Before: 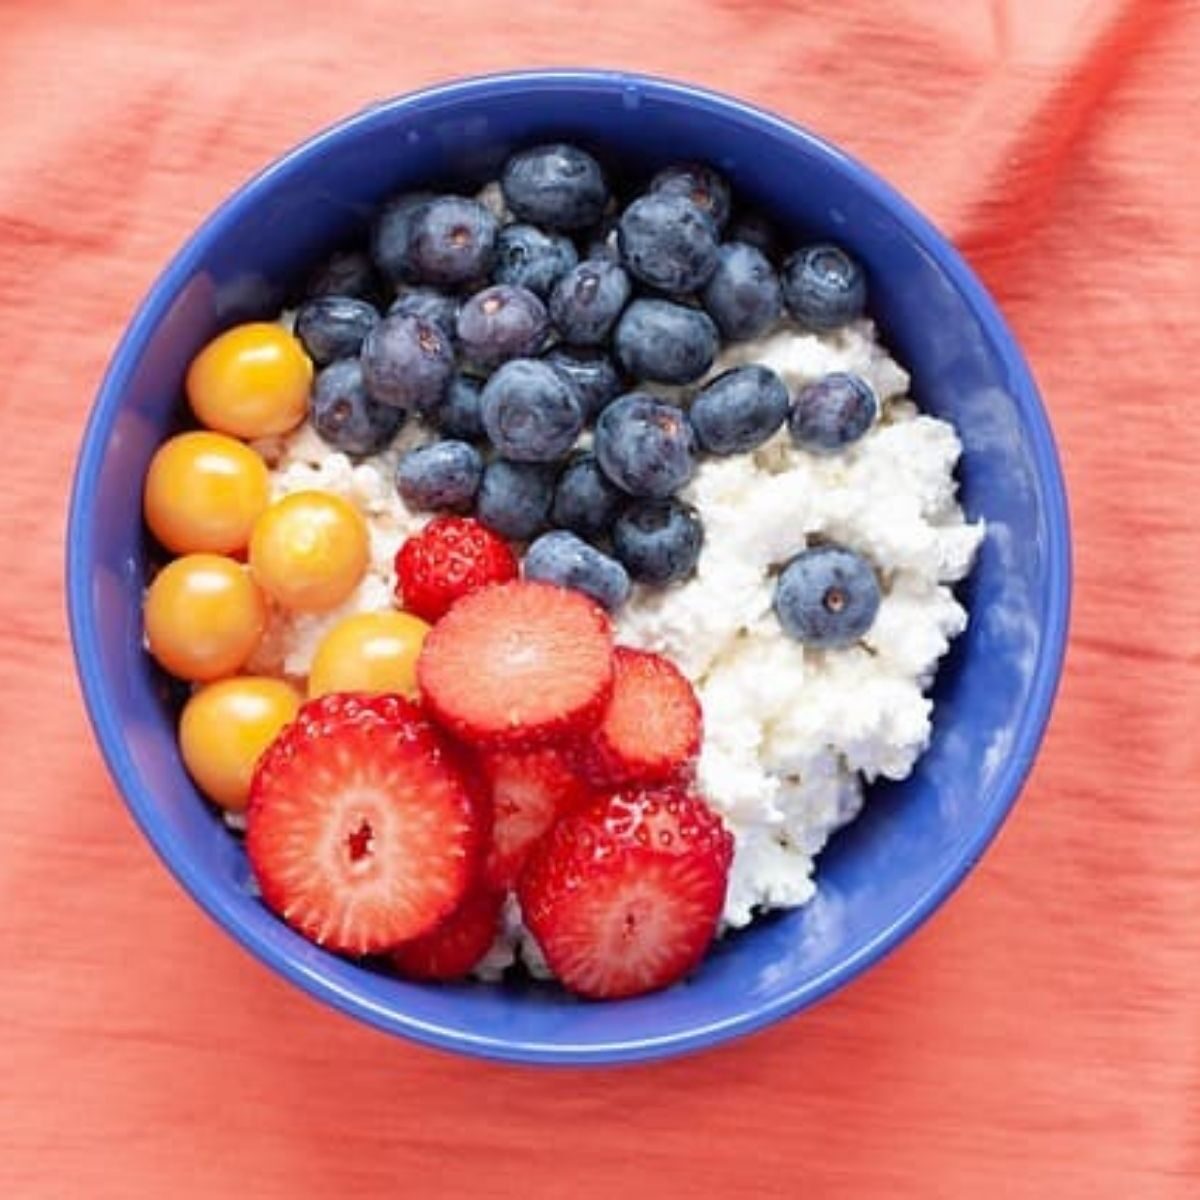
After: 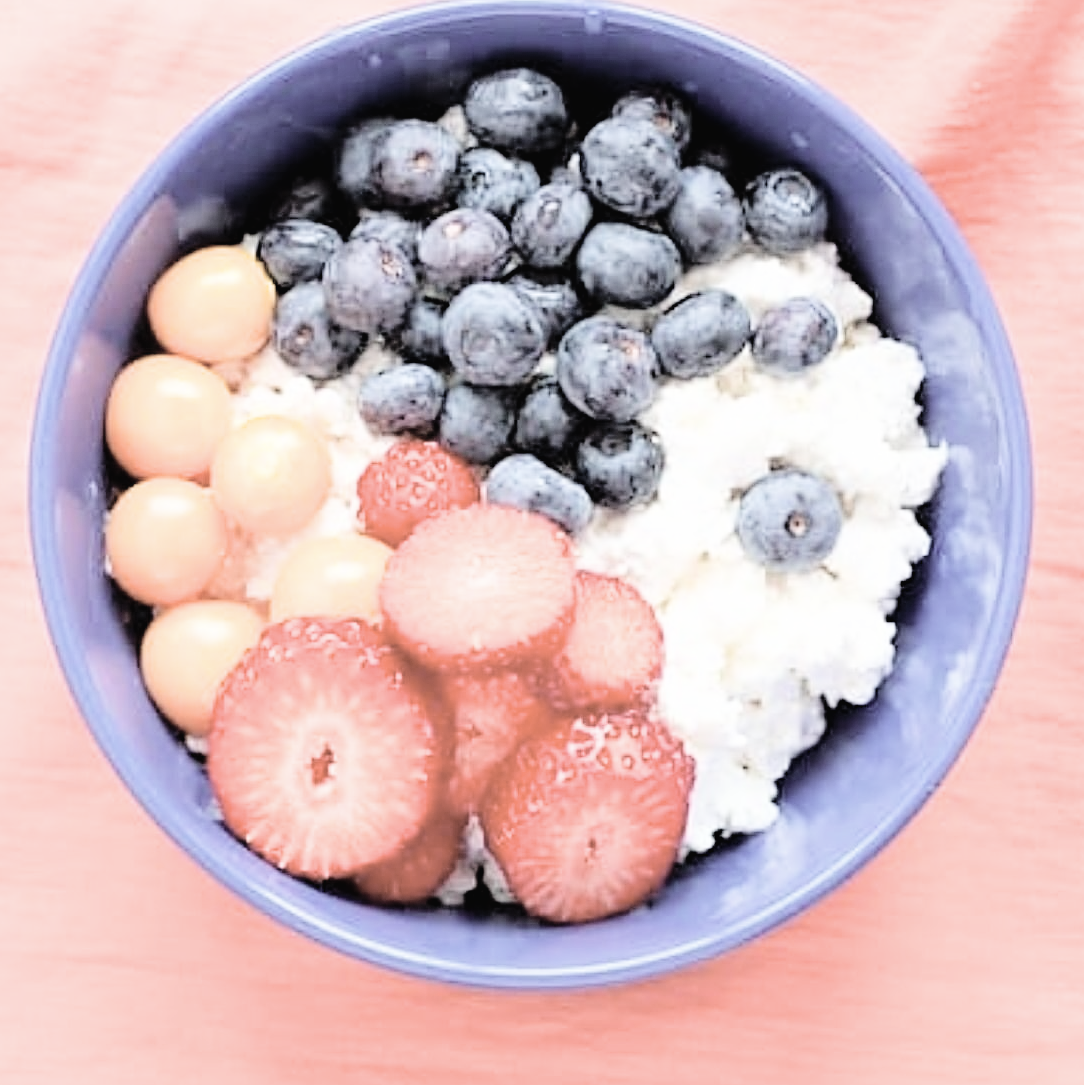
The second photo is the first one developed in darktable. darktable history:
crop: left 3.23%, top 6.362%, right 6.378%, bottom 3.213%
sharpen: amount 0.49
exposure: exposure 0.378 EV, compensate exposure bias true, compensate highlight preservation false
tone equalizer: -8 EV -0.774 EV, -7 EV -0.719 EV, -6 EV -0.58 EV, -5 EV -0.419 EV, -3 EV 0.4 EV, -2 EV 0.6 EV, -1 EV 0.692 EV, +0 EV 0.766 EV
filmic rgb: black relative exposure -8.12 EV, white relative exposure 3.76 EV, threshold 3 EV, hardness 4.42, enable highlight reconstruction true
contrast brightness saturation: brightness 0.19, saturation -0.515
tone curve: curves: ch0 [(0, 0) (0.003, 0.018) (0.011, 0.019) (0.025, 0.024) (0.044, 0.037) (0.069, 0.053) (0.1, 0.075) (0.136, 0.105) (0.177, 0.136) (0.224, 0.179) (0.277, 0.244) (0.335, 0.319) (0.399, 0.4) (0.468, 0.495) (0.543, 0.58) (0.623, 0.671) (0.709, 0.757) (0.801, 0.838) (0.898, 0.913) (1, 1)], color space Lab, independent channels, preserve colors none
